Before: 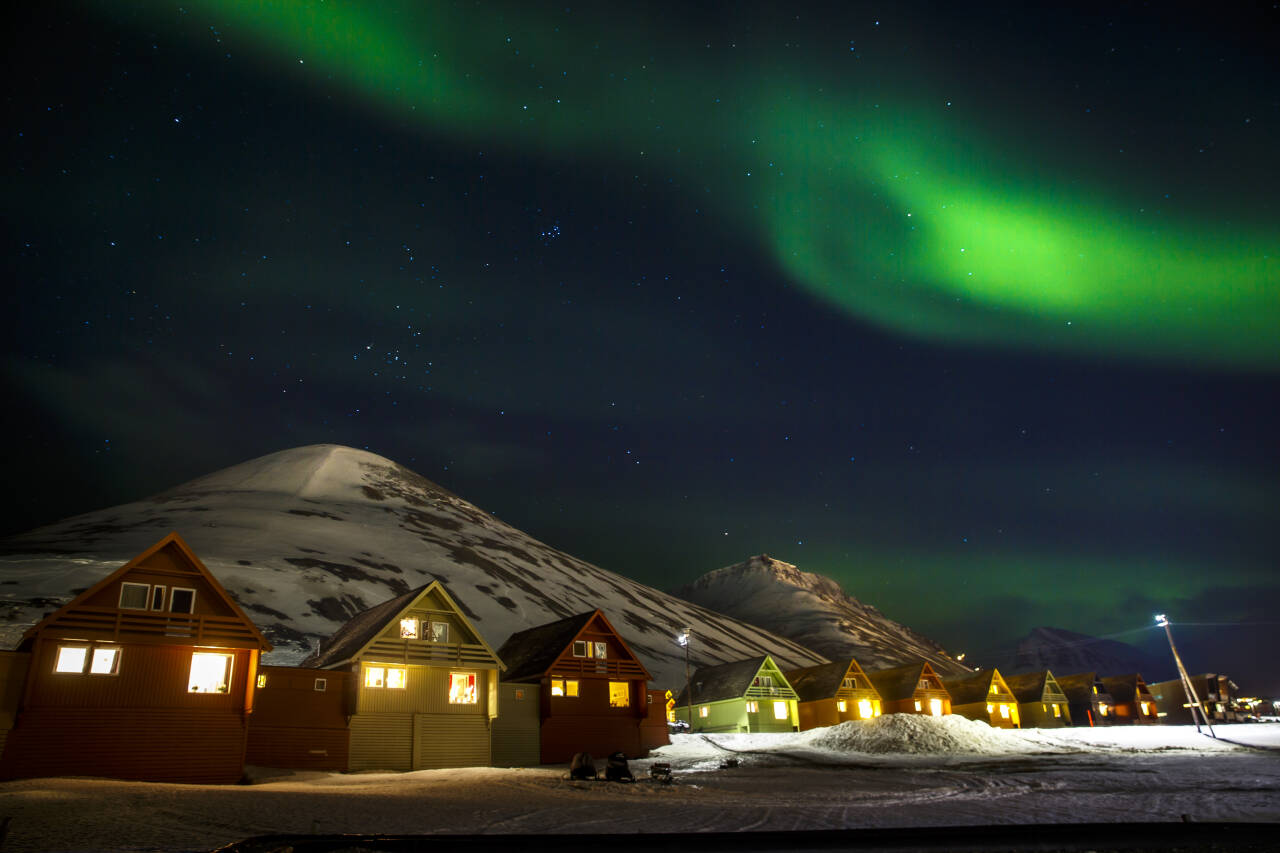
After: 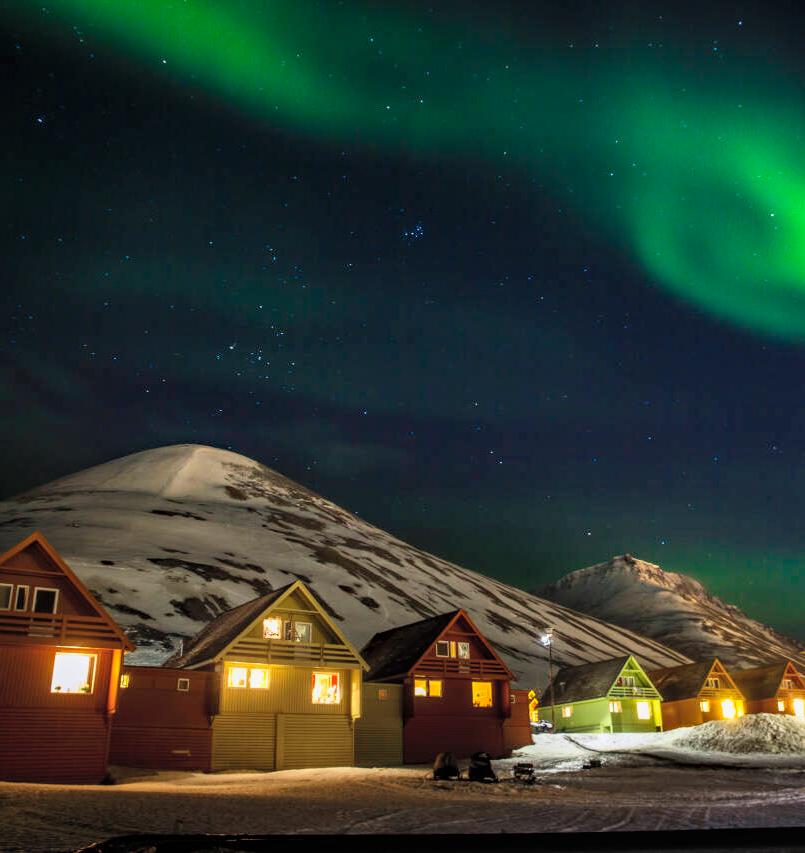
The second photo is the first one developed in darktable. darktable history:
haze removal: compatibility mode true, adaptive false
local contrast: detail 109%
exposure: compensate highlight preservation false
crop: left 10.723%, right 26.336%
contrast brightness saturation: contrast 0.139, brightness 0.216
